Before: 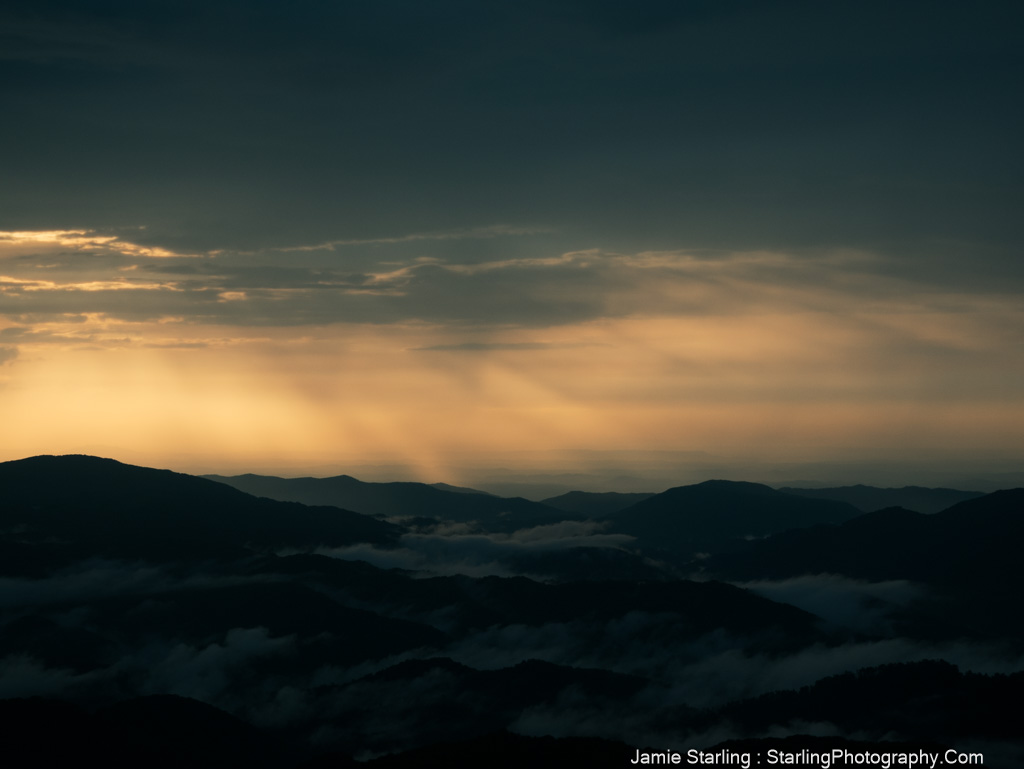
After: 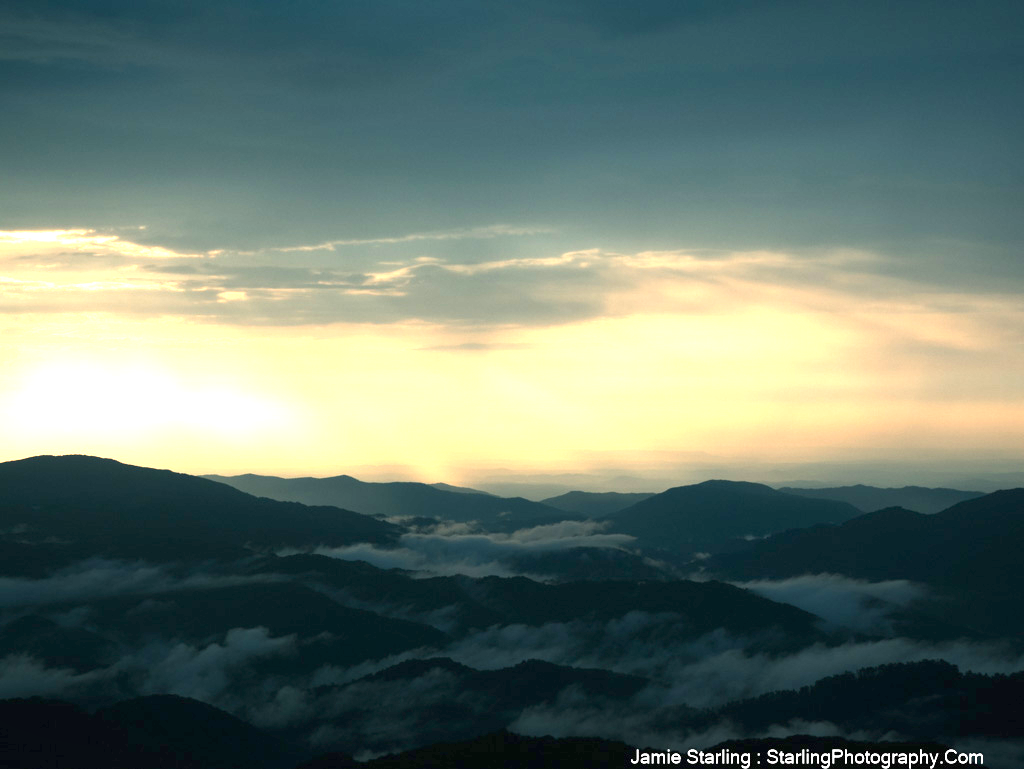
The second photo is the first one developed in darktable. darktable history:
local contrast: mode bilateral grid, contrast 15, coarseness 36, detail 105%, midtone range 0.2
exposure: black level correction 0, exposure 1.2 EV, compensate exposure bias true, compensate highlight preservation false
